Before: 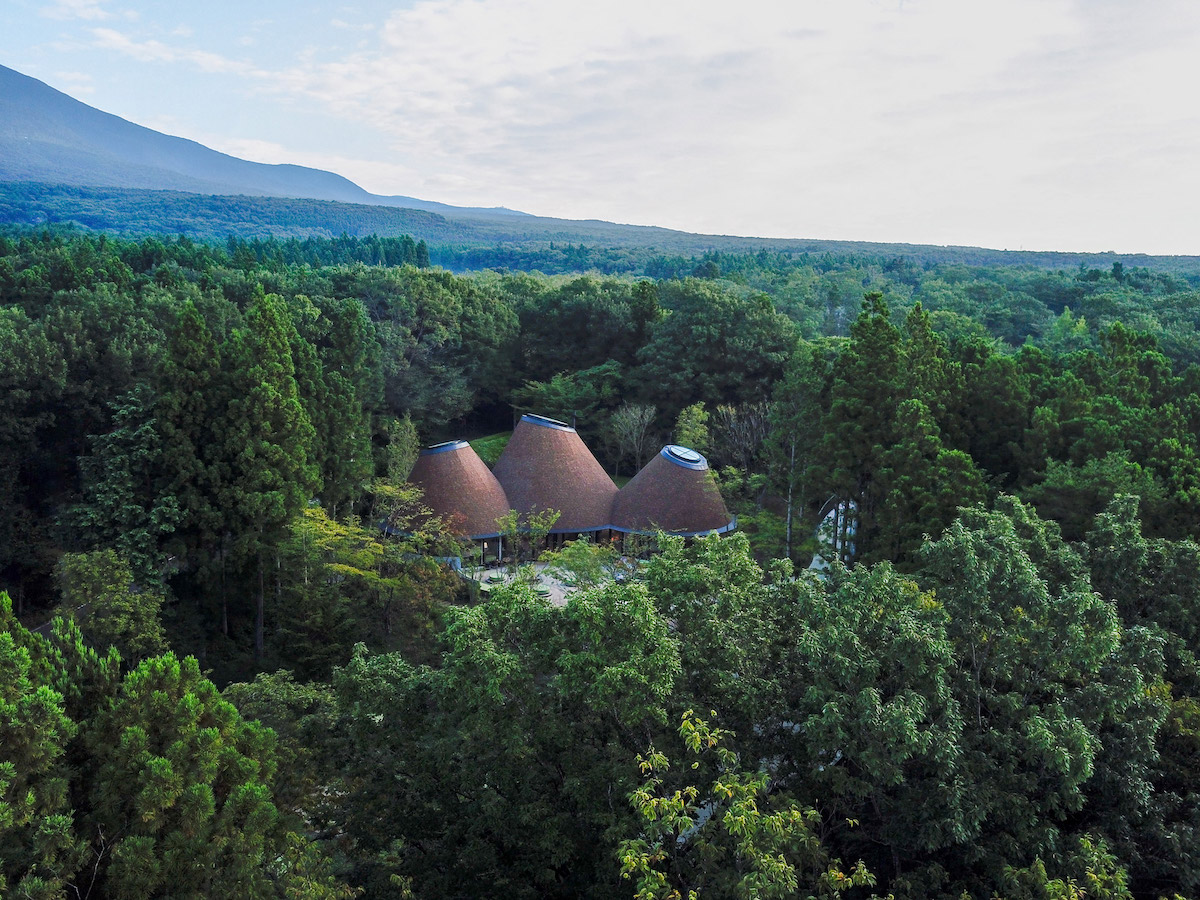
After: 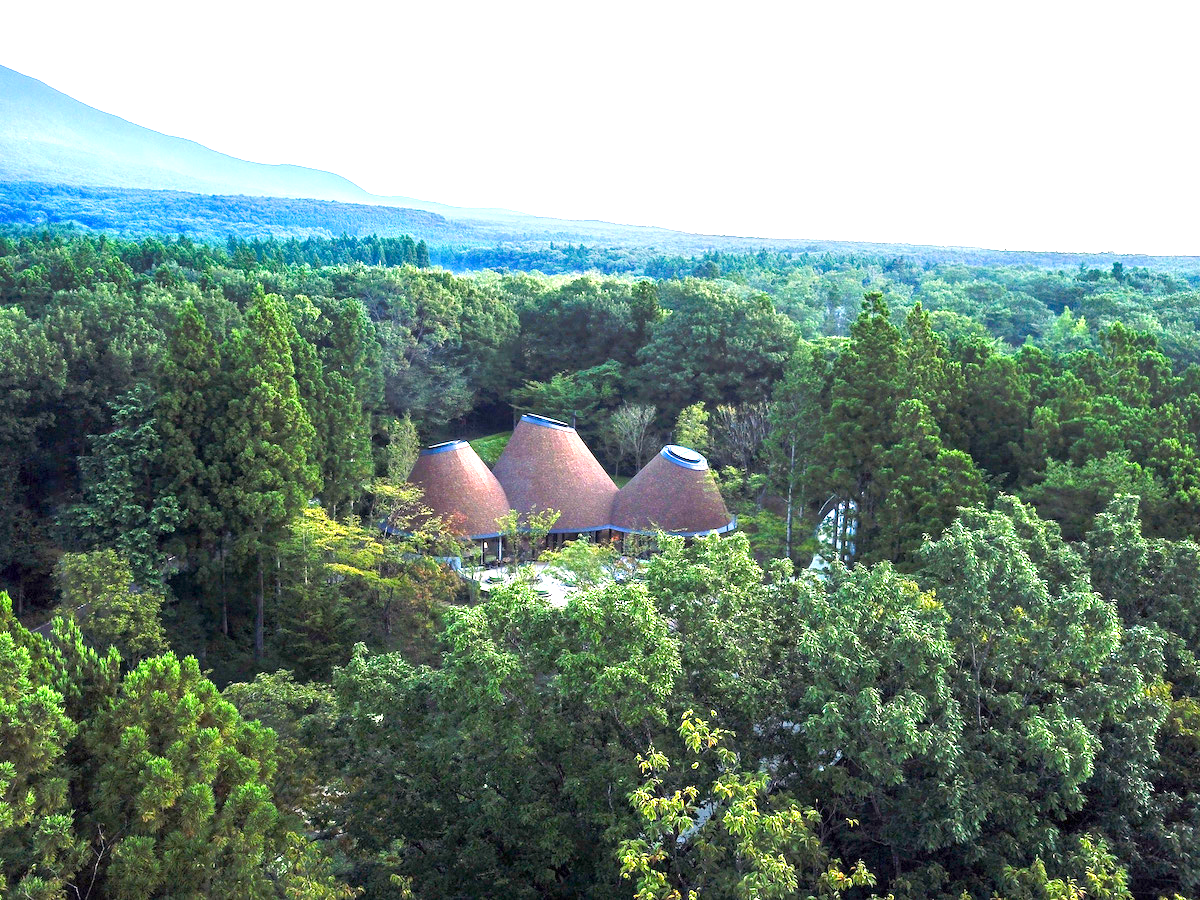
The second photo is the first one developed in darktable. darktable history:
color balance rgb: highlights gain › chroma 0.987%, highlights gain › hue 24.84°, perceptual saturation grading › global saturation 20%, perceptual saturation grading › highlights -24.765%, perceptual saturation grading › shadows 26.225%
exposure: black level correction 0, exposure 1.521 EV, compensate highlight preservation false
